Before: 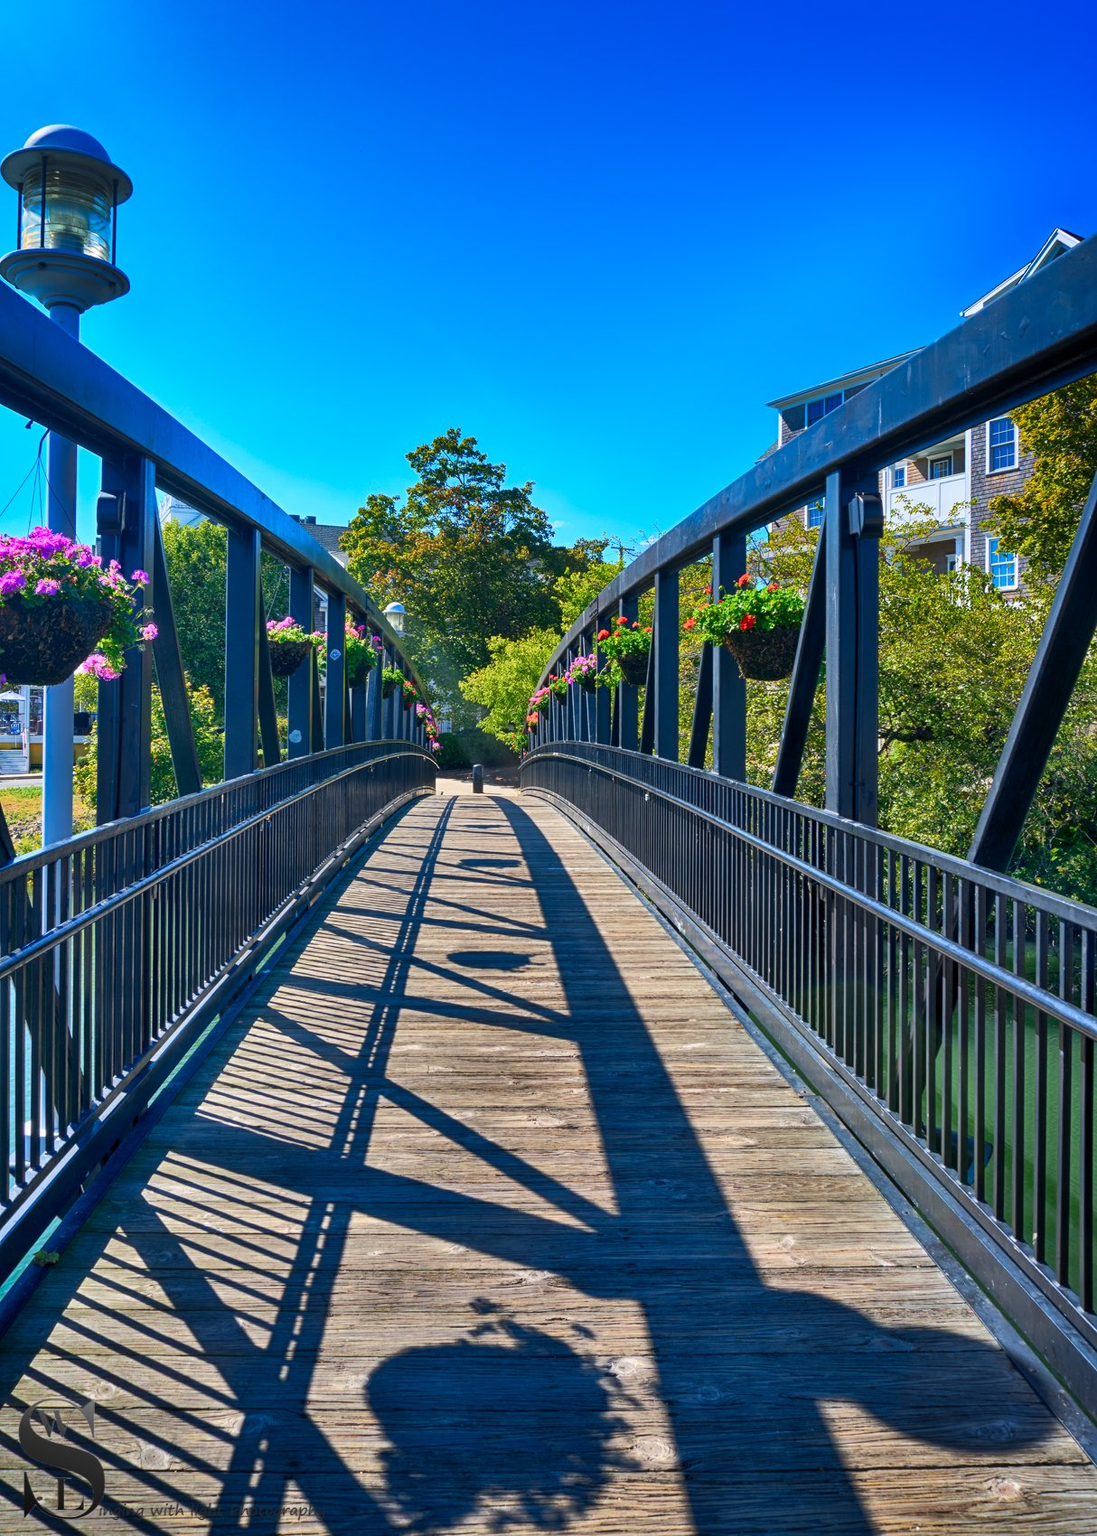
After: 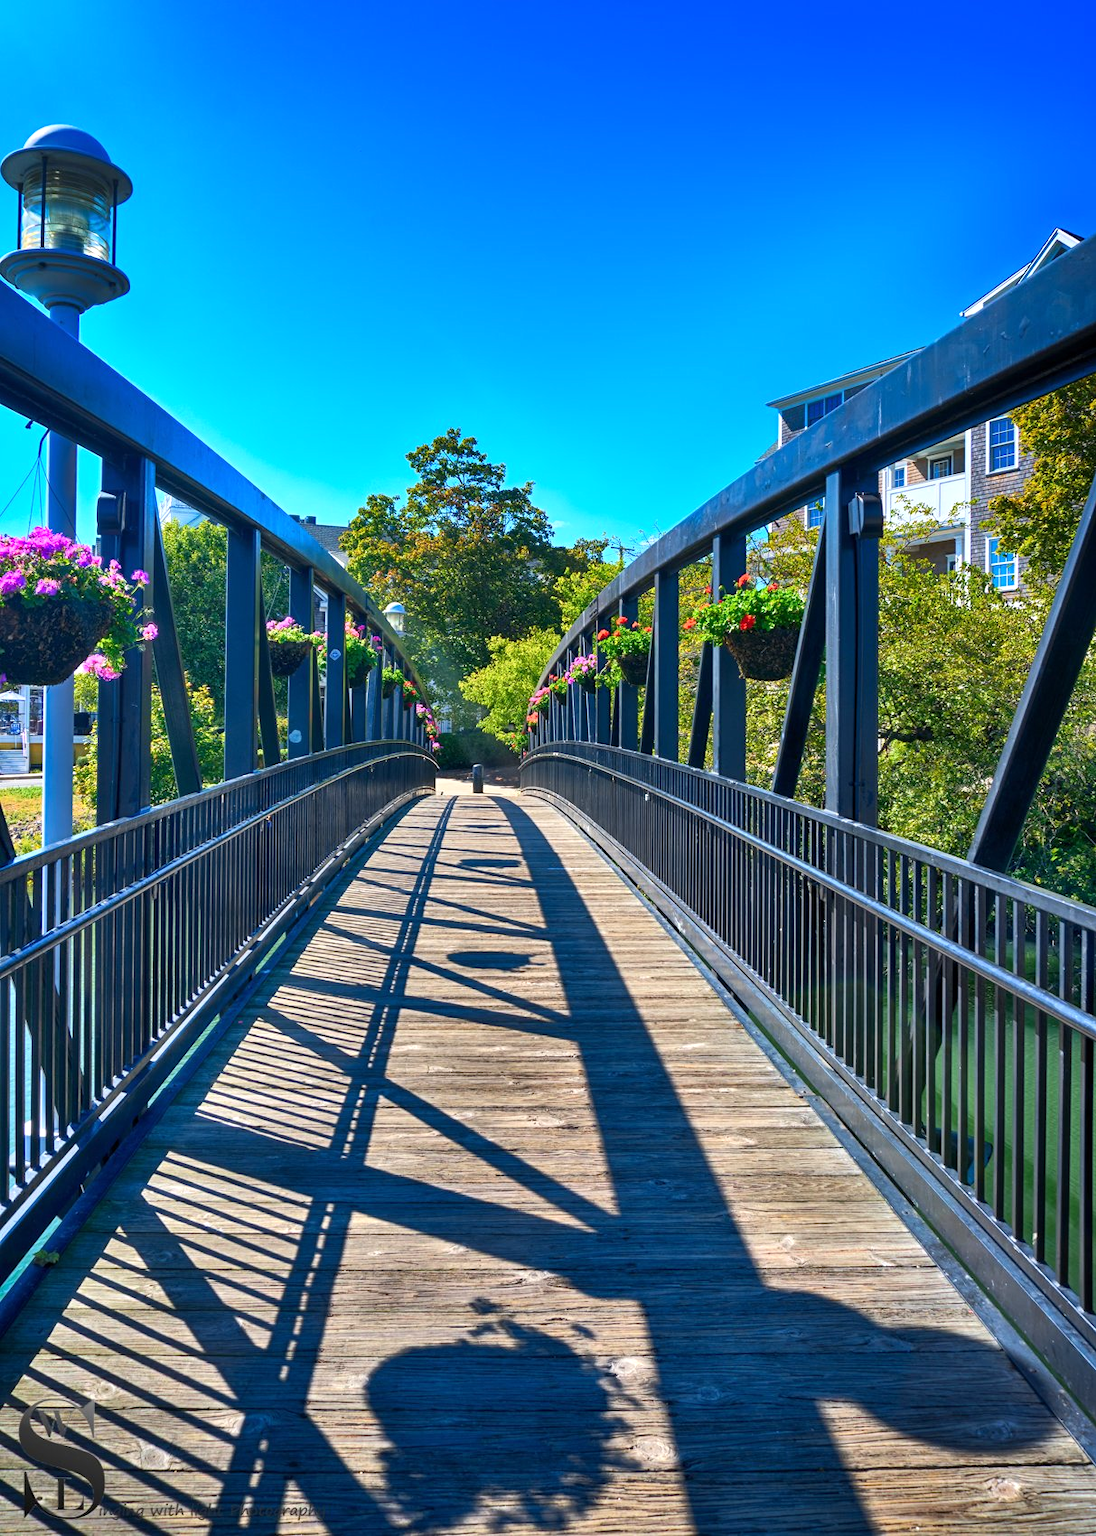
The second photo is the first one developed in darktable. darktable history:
exposure: exposure 0.298 EV, compensate exposure bias true, compensate highlight preservation false
